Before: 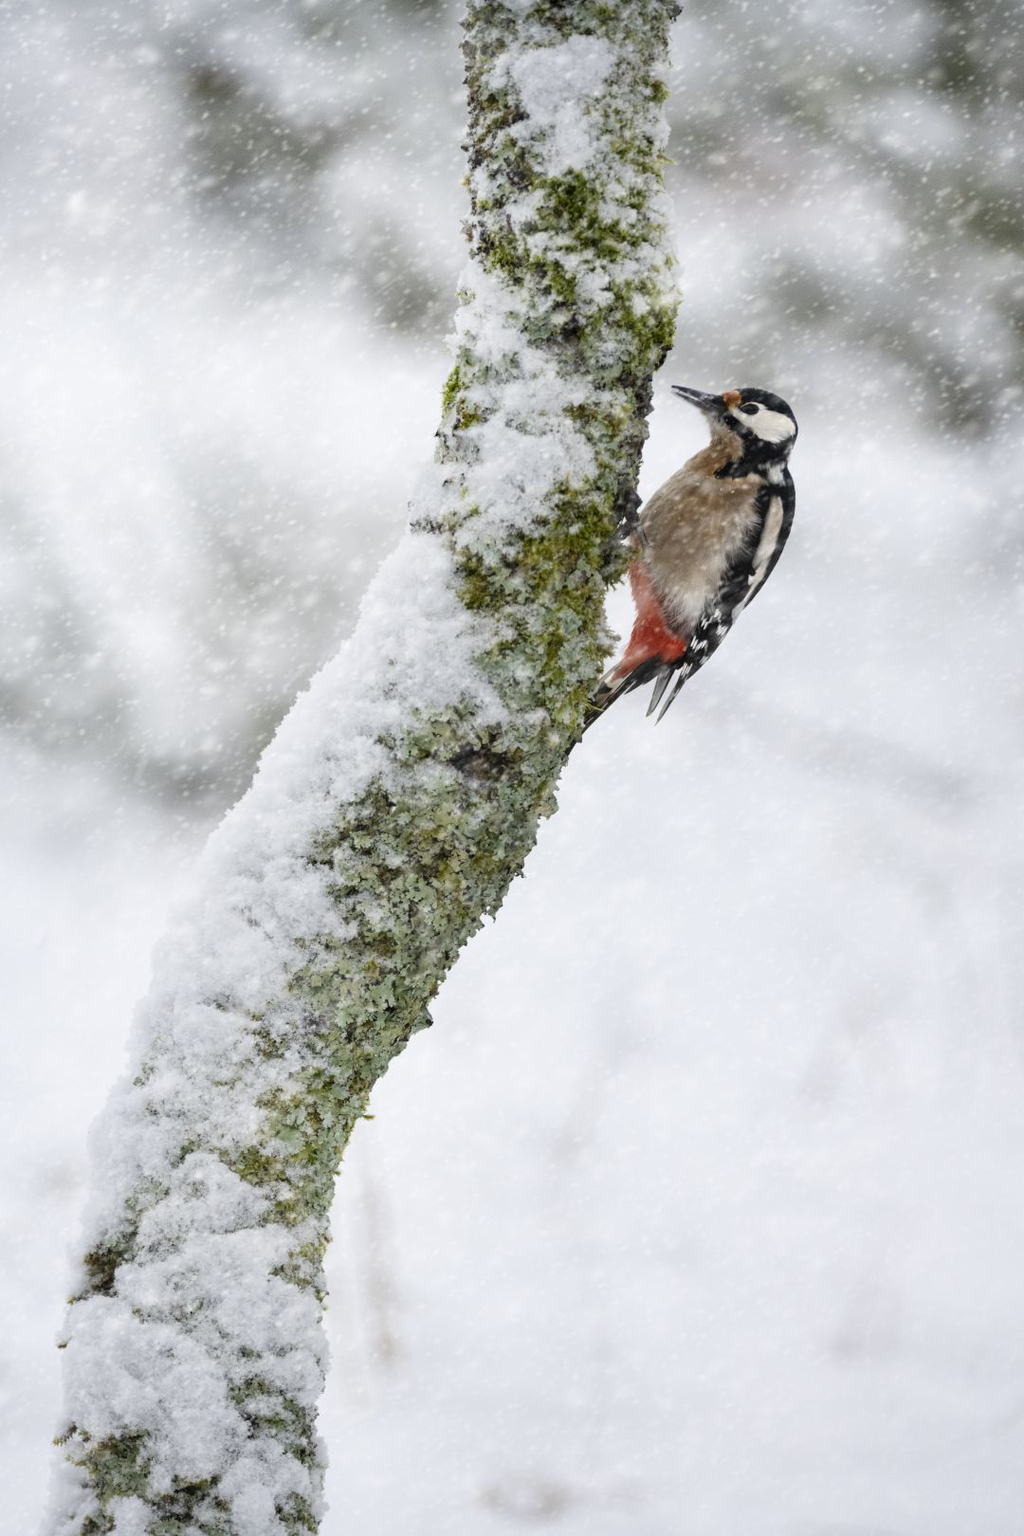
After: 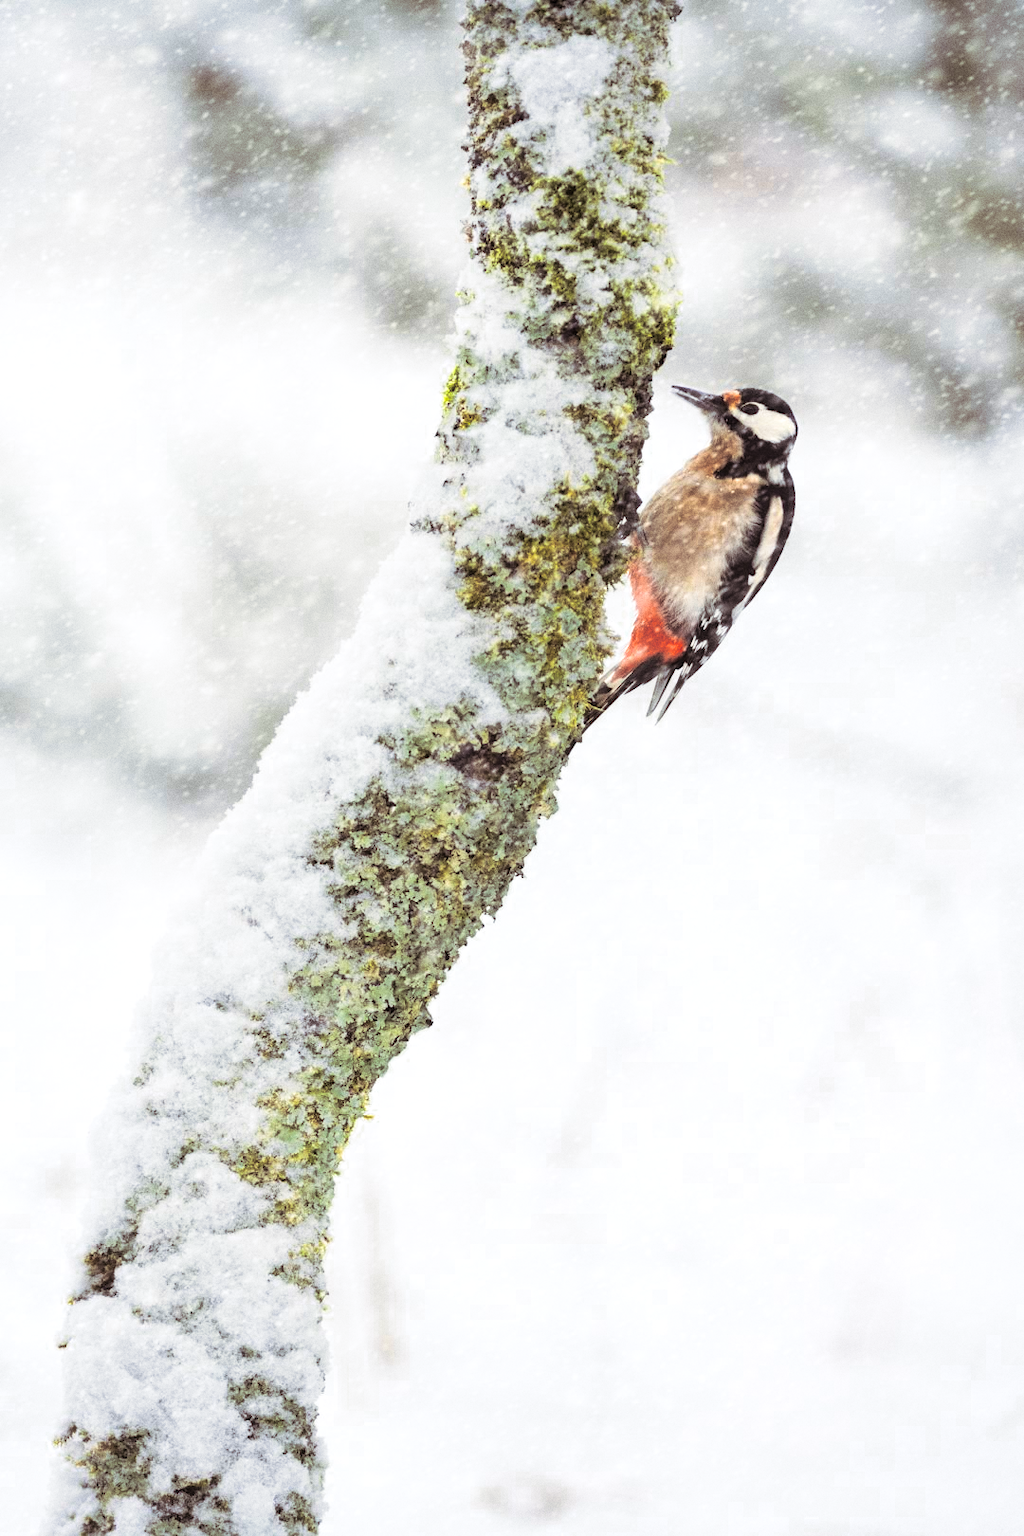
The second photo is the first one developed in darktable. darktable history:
contrast brightness saturation: contrast 0.2, brightness 0.2, saturation 0.8
split-toning: shadows › saturation 0.24, highlights › hue 54°, highlights › saturation 0.24
color zones: curves: ch0 [(0.018, 0.548) (0.224, 0.64) (0.425, 0.447) (0.675, 0.575) (0.732, 0.579)]; ch1 [(0.066, 0.487) (0.25, 0.5) (0.404, 0.43) (0.75, 0.421) (0.956, 0.421)]; ch2 [(0.044, 0.561) (0.215, 0.465) (0.399, 0.544) (0.465, 0.548) (0.614, 0.447) (0.724, 0.43) (0.882, 0.623) (0.956, 0.632)]
grain: coarseness 0.09 ISO
